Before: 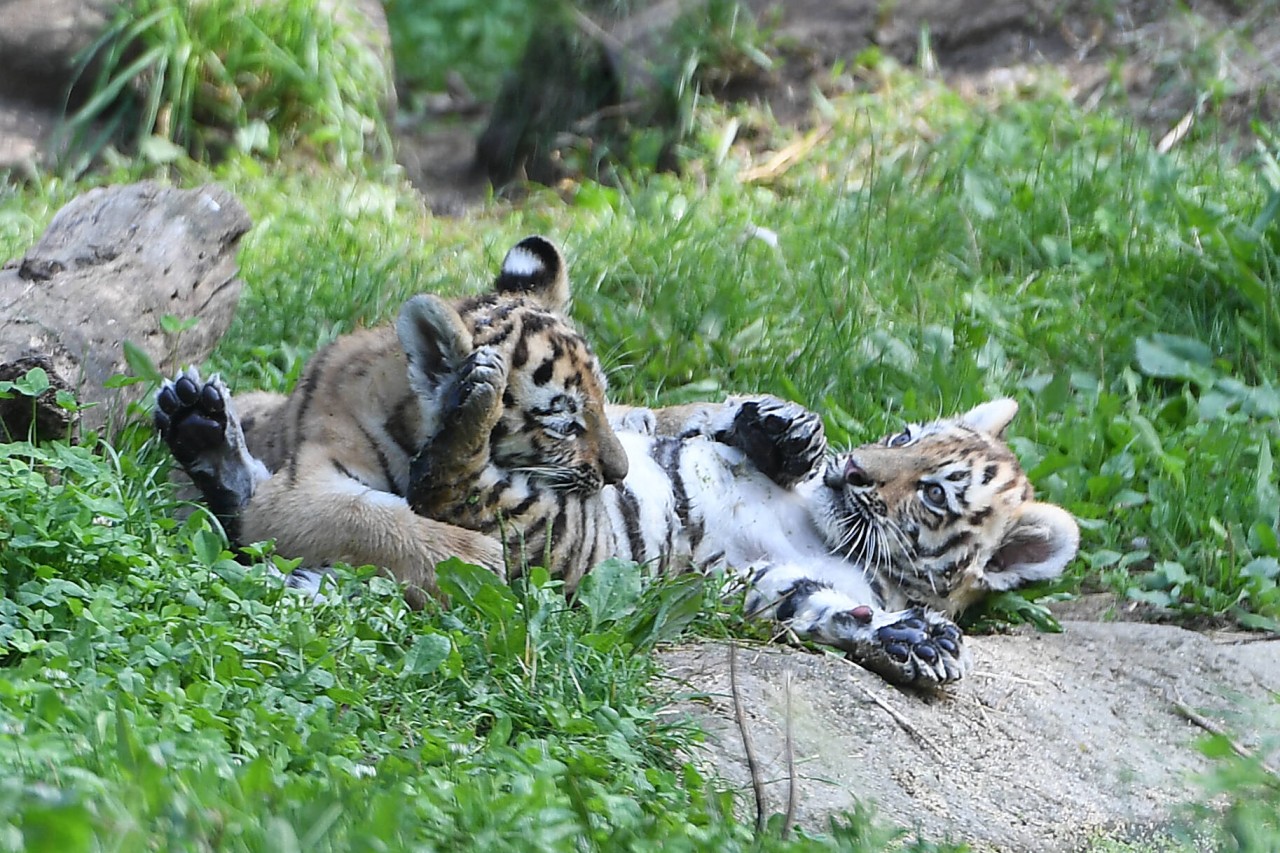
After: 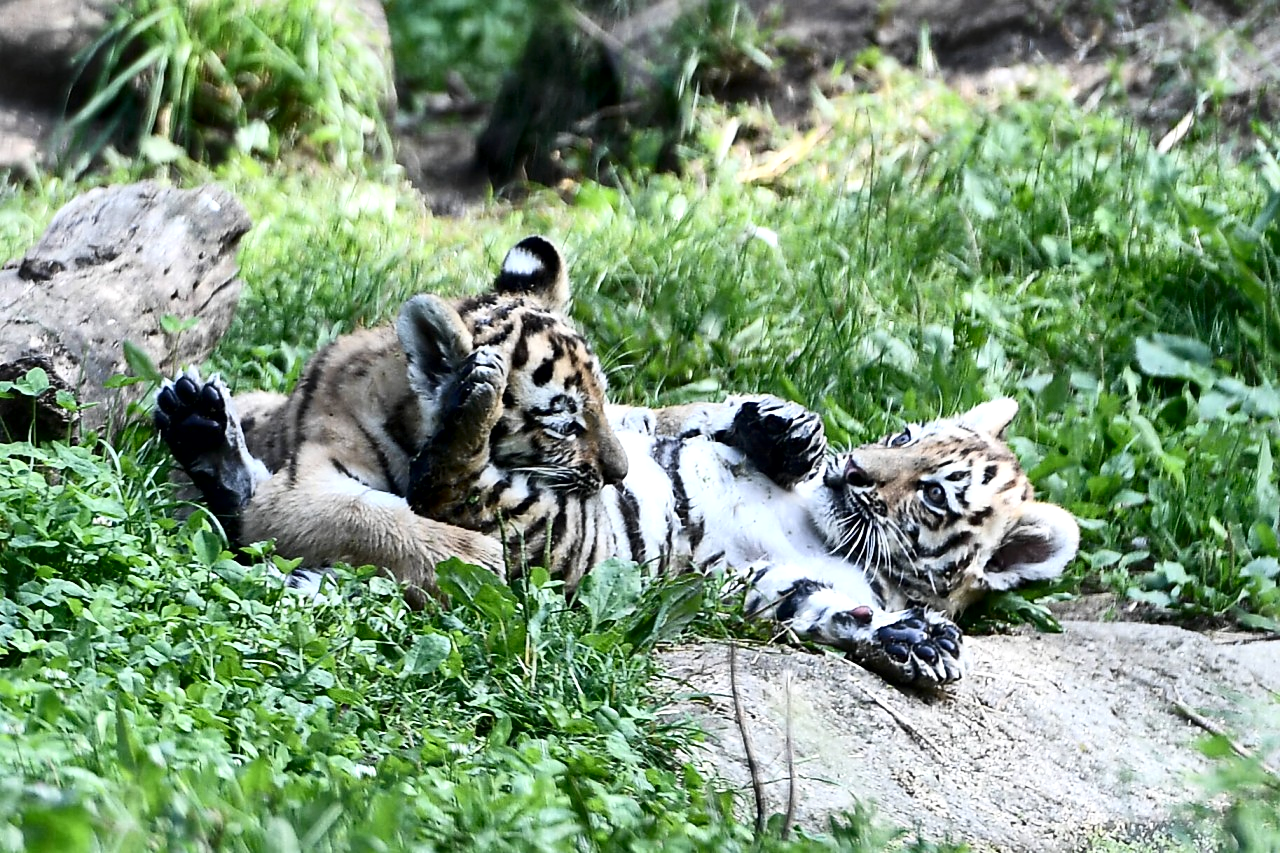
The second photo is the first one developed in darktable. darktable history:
local contrast: mode bilateral grid, contrast 26, coarseness 60, detail 152%, midtone range 0.2
contrast brightness saturation: contrast 0.296
